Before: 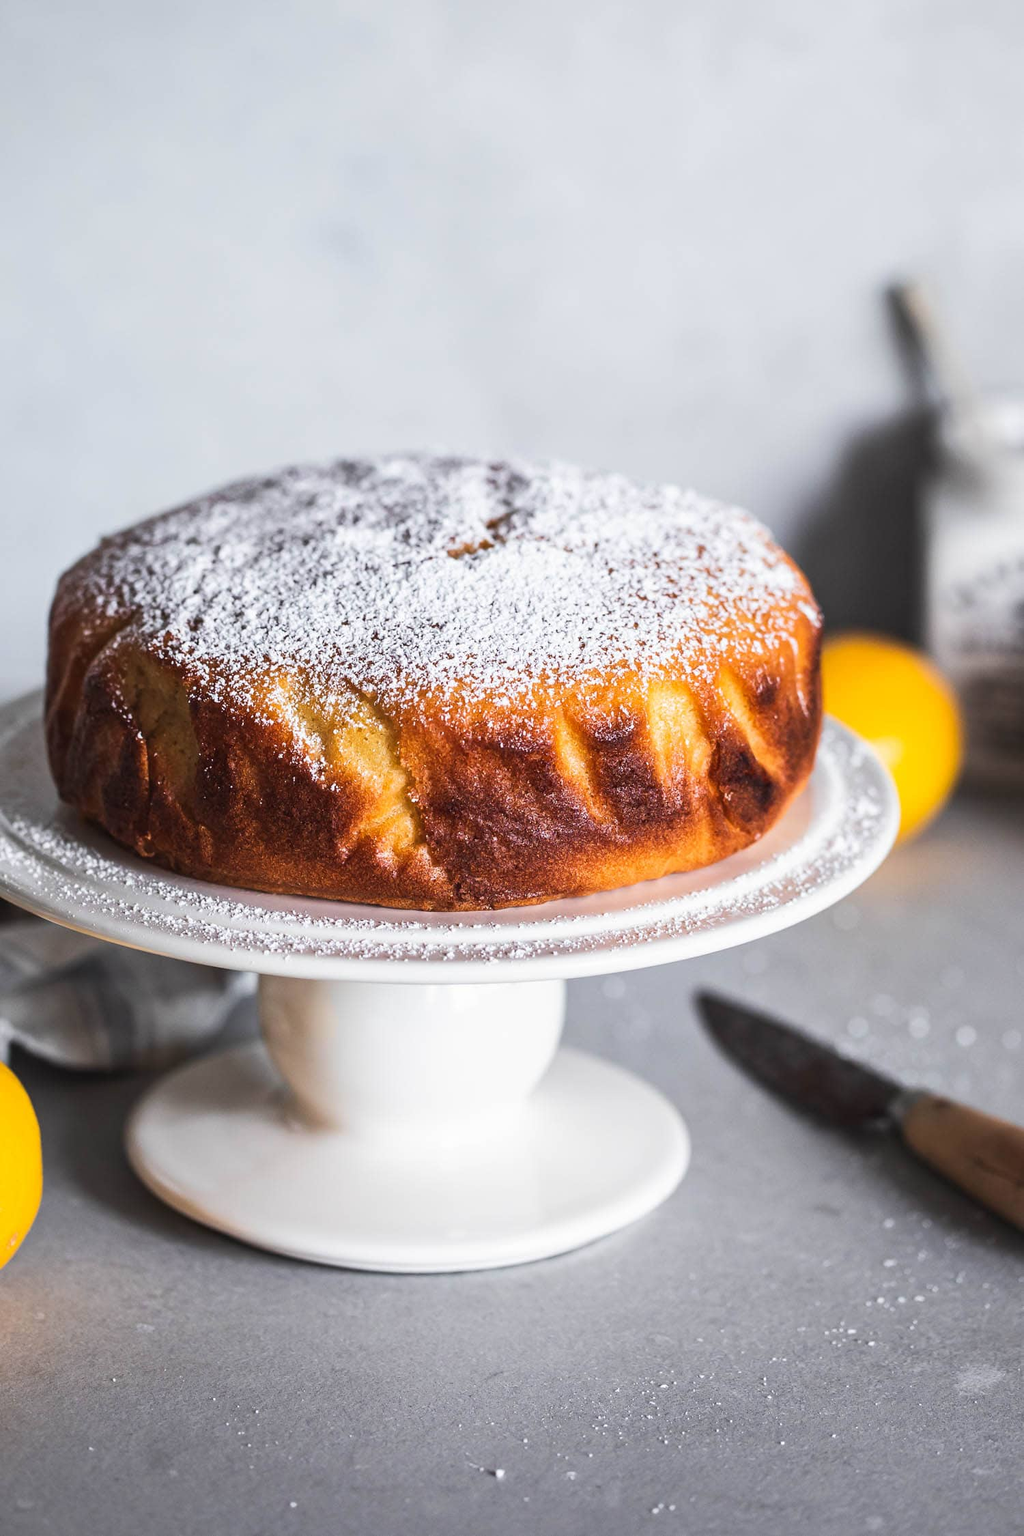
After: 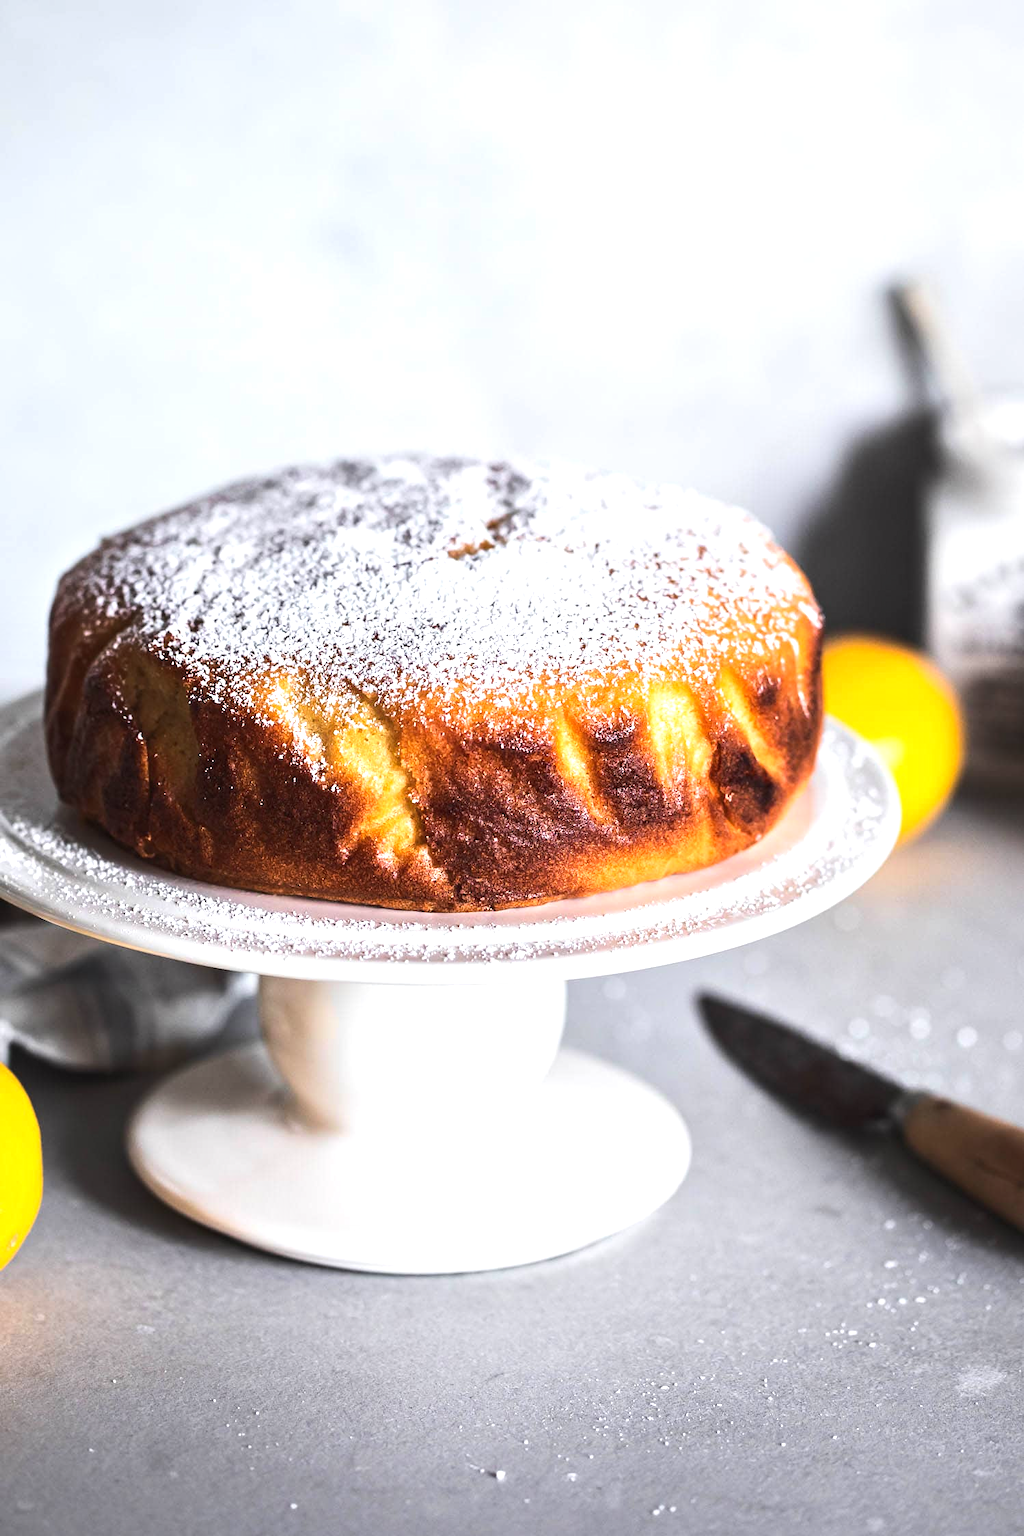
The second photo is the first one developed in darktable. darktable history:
crop: bottom 0.071%
tone equalizer: -8 EV 0.001 EV, -7 EV -0.002 EV, -6 EV 0.002 EV, -5 EV -0.03 EV, -4 EV -0.116 EV, -3 EV -0.169 EV, -2 EV 0.24 EV, -1 EV 0.702 EV, +0 EV 0.493 EV
